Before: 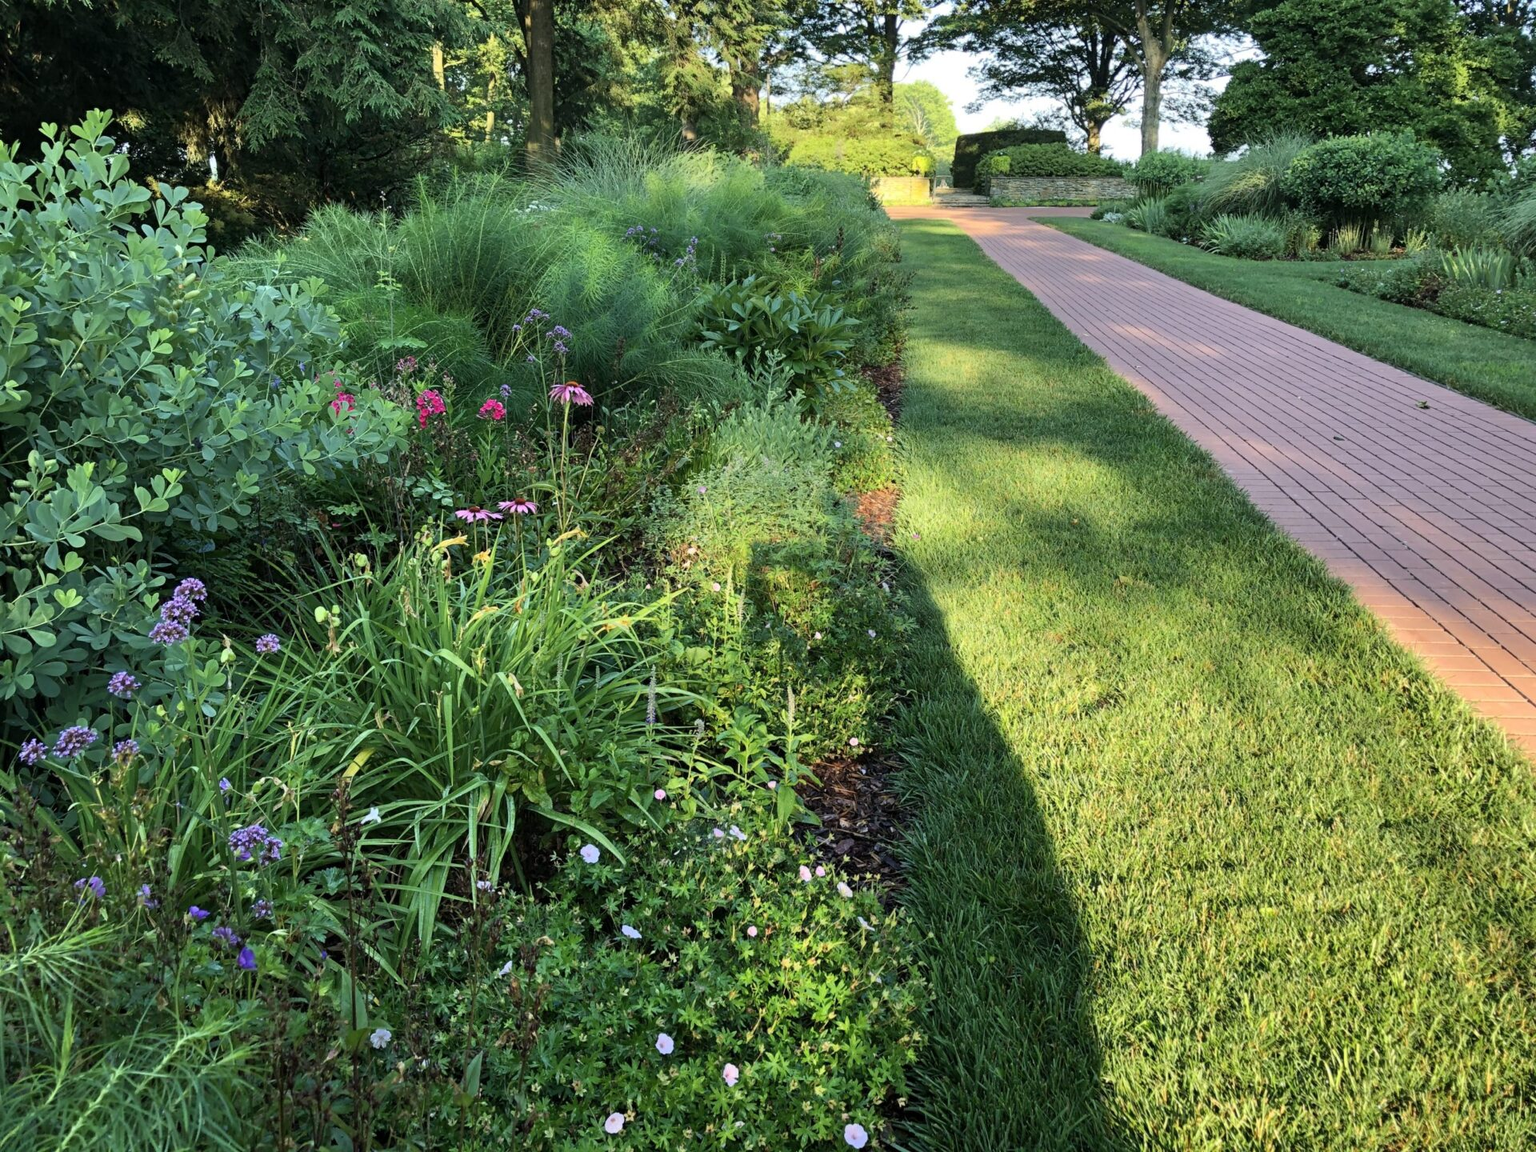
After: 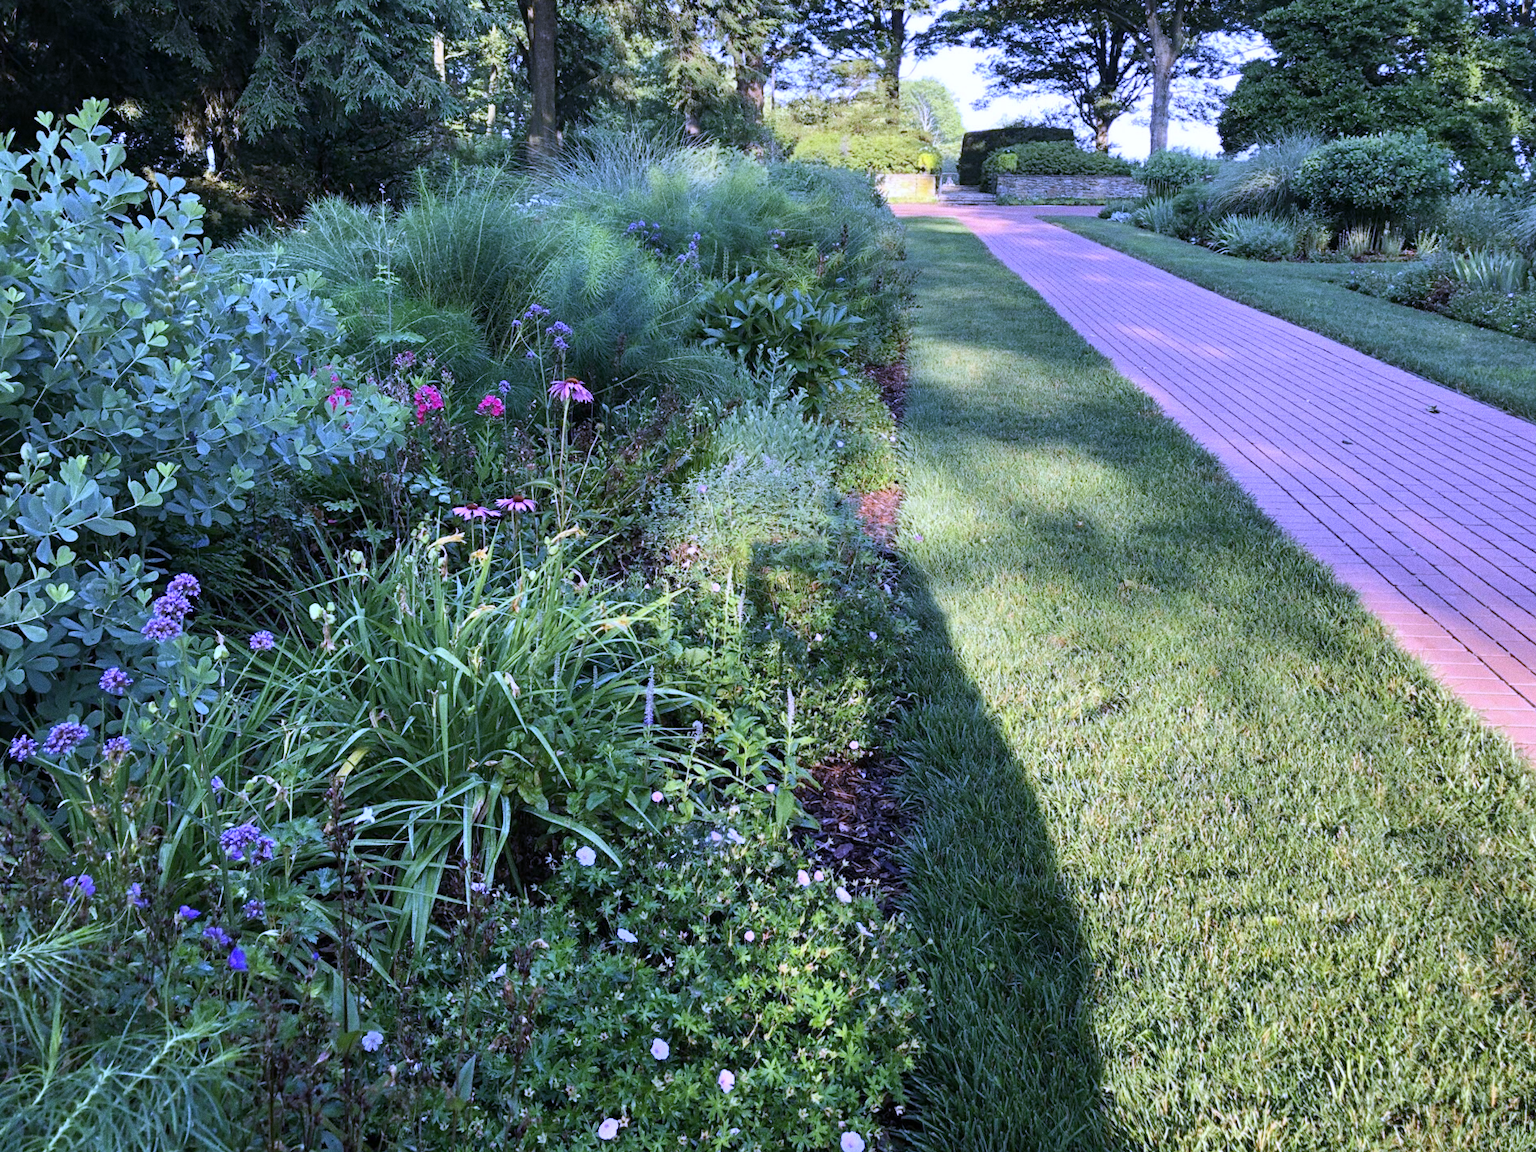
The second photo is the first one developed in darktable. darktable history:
grain: on, module defaults
white balance: red 0.98, blue 1.61
crop and rotate: angle -0.5°
